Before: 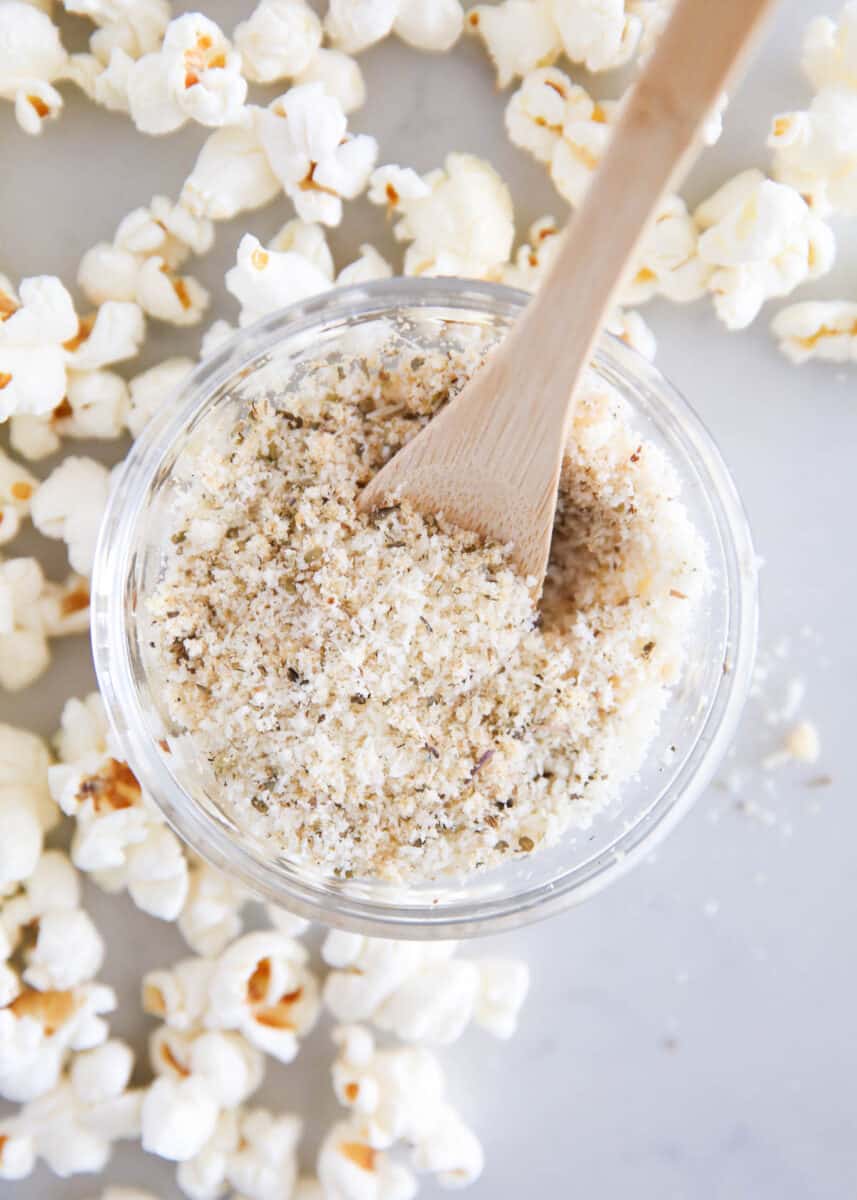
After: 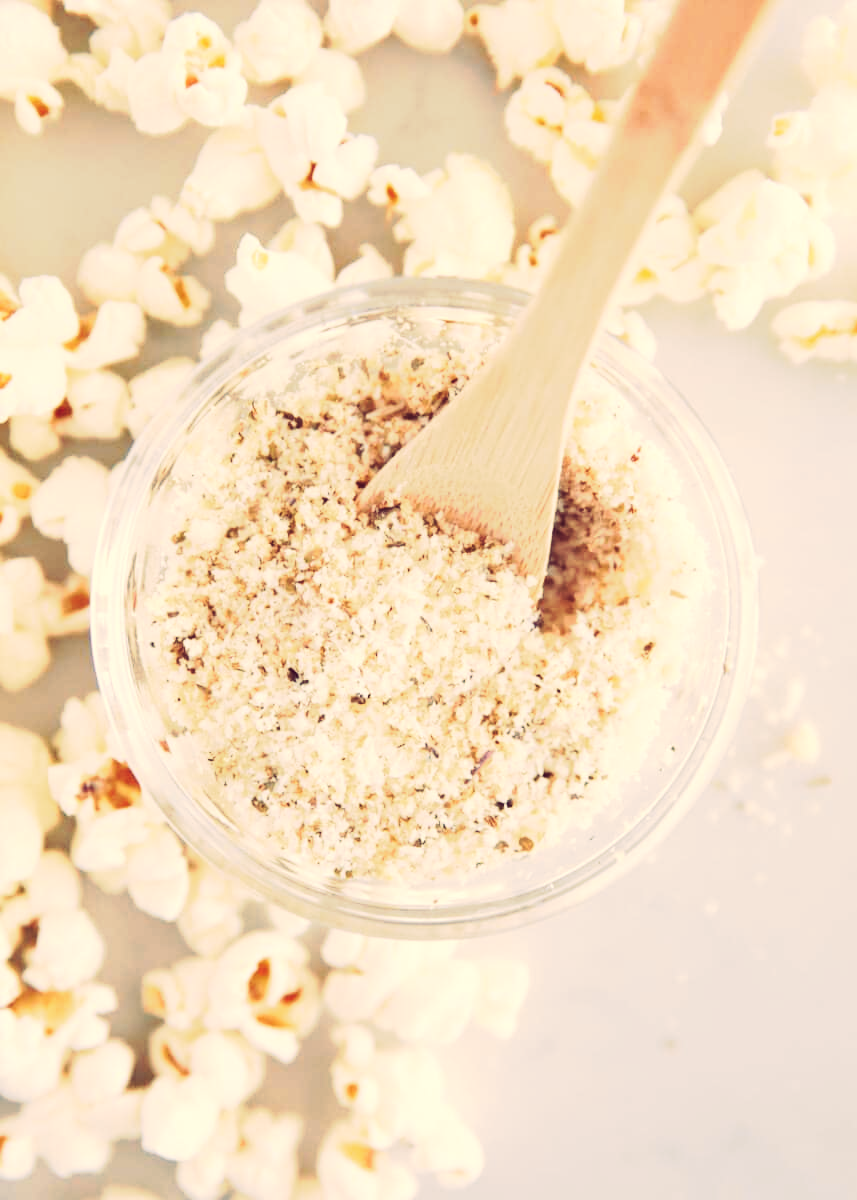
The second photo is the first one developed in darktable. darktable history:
tone curve: curves: ch0 [(0, 0) (0.003, 0.045) (0.011, 0.054) (0.025, 0.069) (0.044, 0.083) (0.069, 0.101) (0.1, 0.119) (0.136, 0.146) (0.177, 0.177) (0.224, 0.221) (0.277, 0.277) (0.335, 0.362) (0.399, 0.452) (0.468, 0.571) (0.543, 0.666) (0.623, 0.758) (0.709, 0.853) (0.801, 0.896) (0.898, 0.945) (1, 1)], preserve colors none
color look up table: target L [92.5, 91, 90.29, 79.96, 71.04, 66.71, 68.05, 58.79, 49.31, 43.96, 42.12, 32.78, 12.34, 200.57, 88.29, 71.6, 72.49, 62.34, 61.1, 53.73, 50.71, 49.28, 52.95, 43.83, 42.45, 26.52, 21.28, 85, 71.12, 69.9, 61.69, 53.64, 51.18, 49.41, 45.72, 36.92, 35.2, 35.63, 33.63, 14.3, 7.145, 94.07, 83.99, 73.72, 69.75, 66.92, 55.26, 51.72, 40.26], target a [-19.21, -4.609, -12.5, -74.17, -72.32, -33.5, 0.436, -51.33, -20.97, -28.82, -7.277, -5.848, 23.31, 0, 2.078, 17.36, 15.64, 31.26, 24.07, 45.56, 56.92, 10.12, 4.462, 49.08, 54.11, 40.8, 33.21, 28.05, 4.083, 28.88, 30.83, 62.83, 60.73, -3.537, 63.17, 20.01, 4.026, 47.99, 33.79, 43.35, 37.26, 3.097, -53.07, -53.78, -8.319, -46.66, -11.96, -22.62, -17.67], target b [82.67, 41.16, 56.55, 26.03, 59.78, 22.31, 58.29, 45.87, 36.35, 26.14, 8.416, 21.48, -3.103, 0, 44.89, 59.24, 44.95, 26.61, 24.56, 46.05, 14.21, 38.28, 9.912, 32.86, 15.04, 12.15, -3.906, 1.051, -18.41, 11.49, -11.37, -33.91, -7.11, -13.75, -13.75, -55.77, -34.56, -34.94, -18.75, -51.14, -34.98, 26.55, 11.63, -8.968, 5.215, 6.354, -40.28, -14.19, -1.885], num patches 49
